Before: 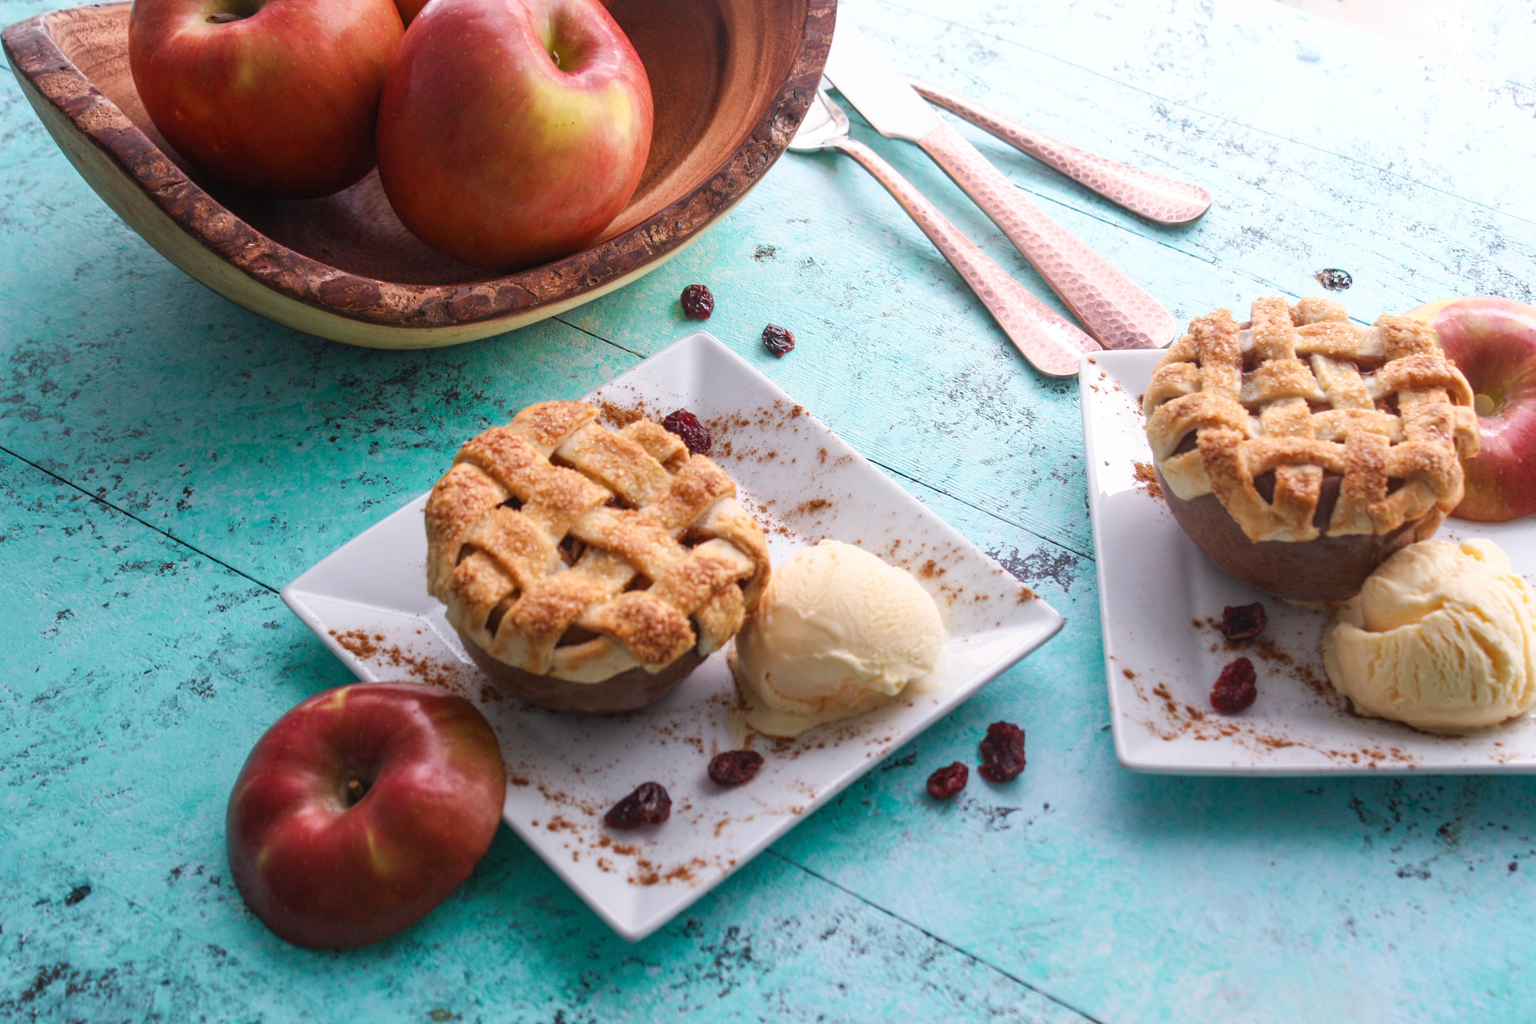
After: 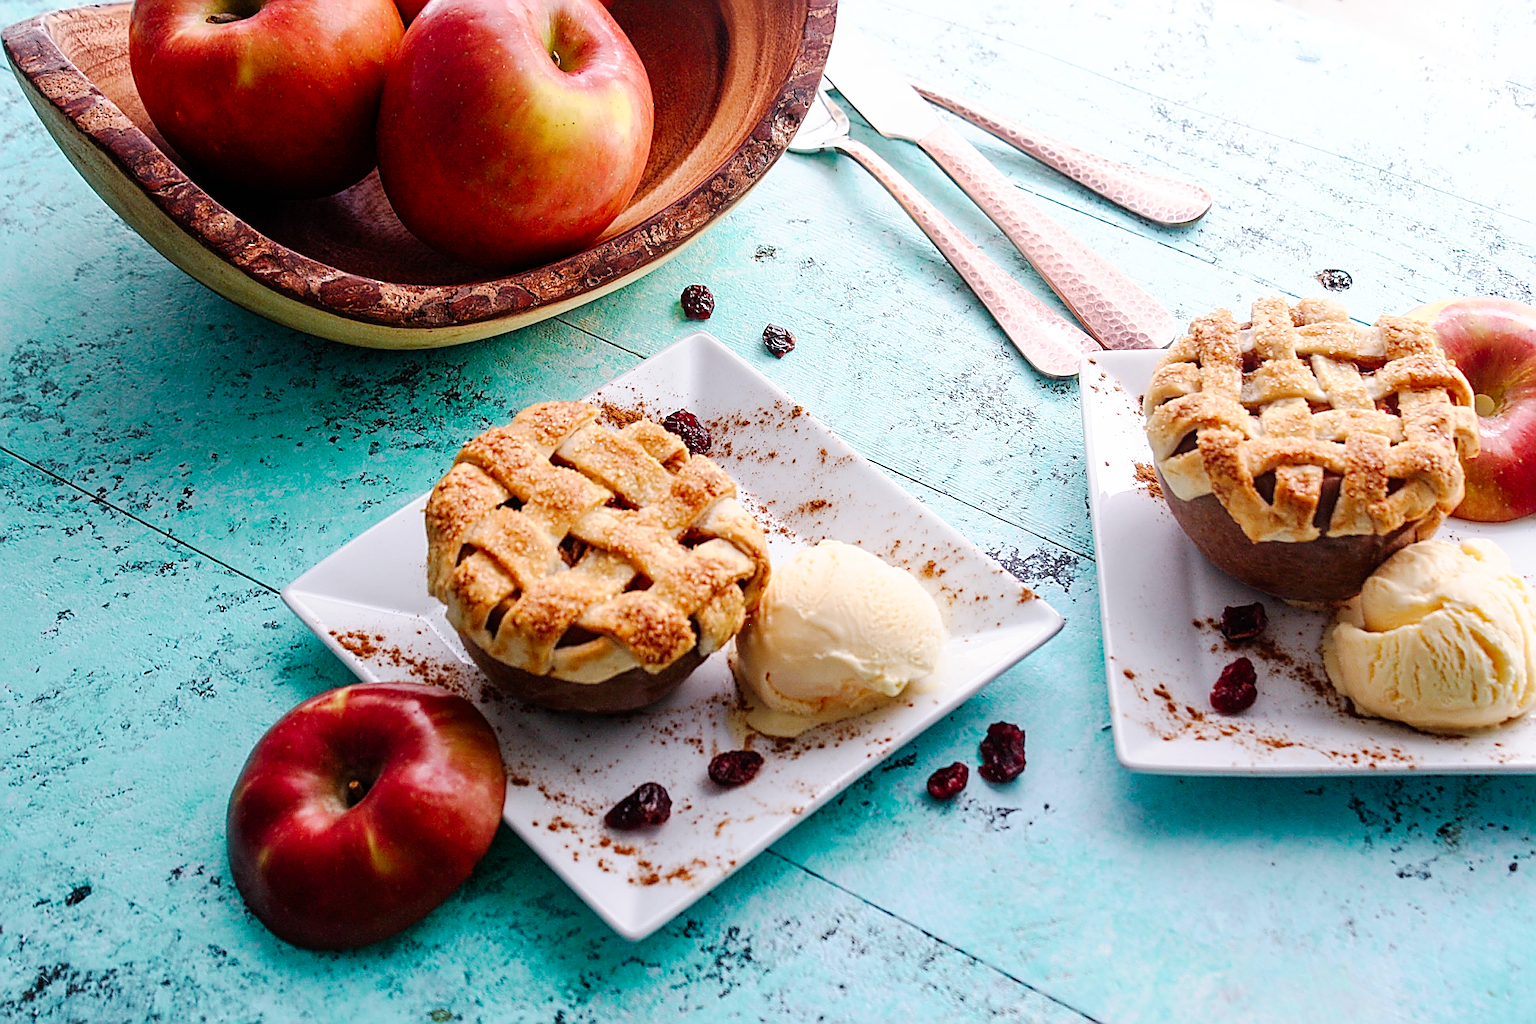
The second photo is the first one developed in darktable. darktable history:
tone curve: curves: ch0 [(0, 0) (0.003, 0) (0.011, 0.001) (0.025, 0.003) (0.044, 0.005) (0.069, 0.012) (0.1, 0.023) (0.136, 0.039) (0.177, 0.088) (0.224, 0.15) (0.277, 0.24) (0.335, 0.337) (0.399, 0.437) (0.468, 0.535) (0.543, 0.629) (0.623, 0.71) (0.709, 0.782) (0.801, 0.856) (0.898, 0.94) (1, 1)], preserve colors none
sharpen: radius 3.158, amount 1.731
